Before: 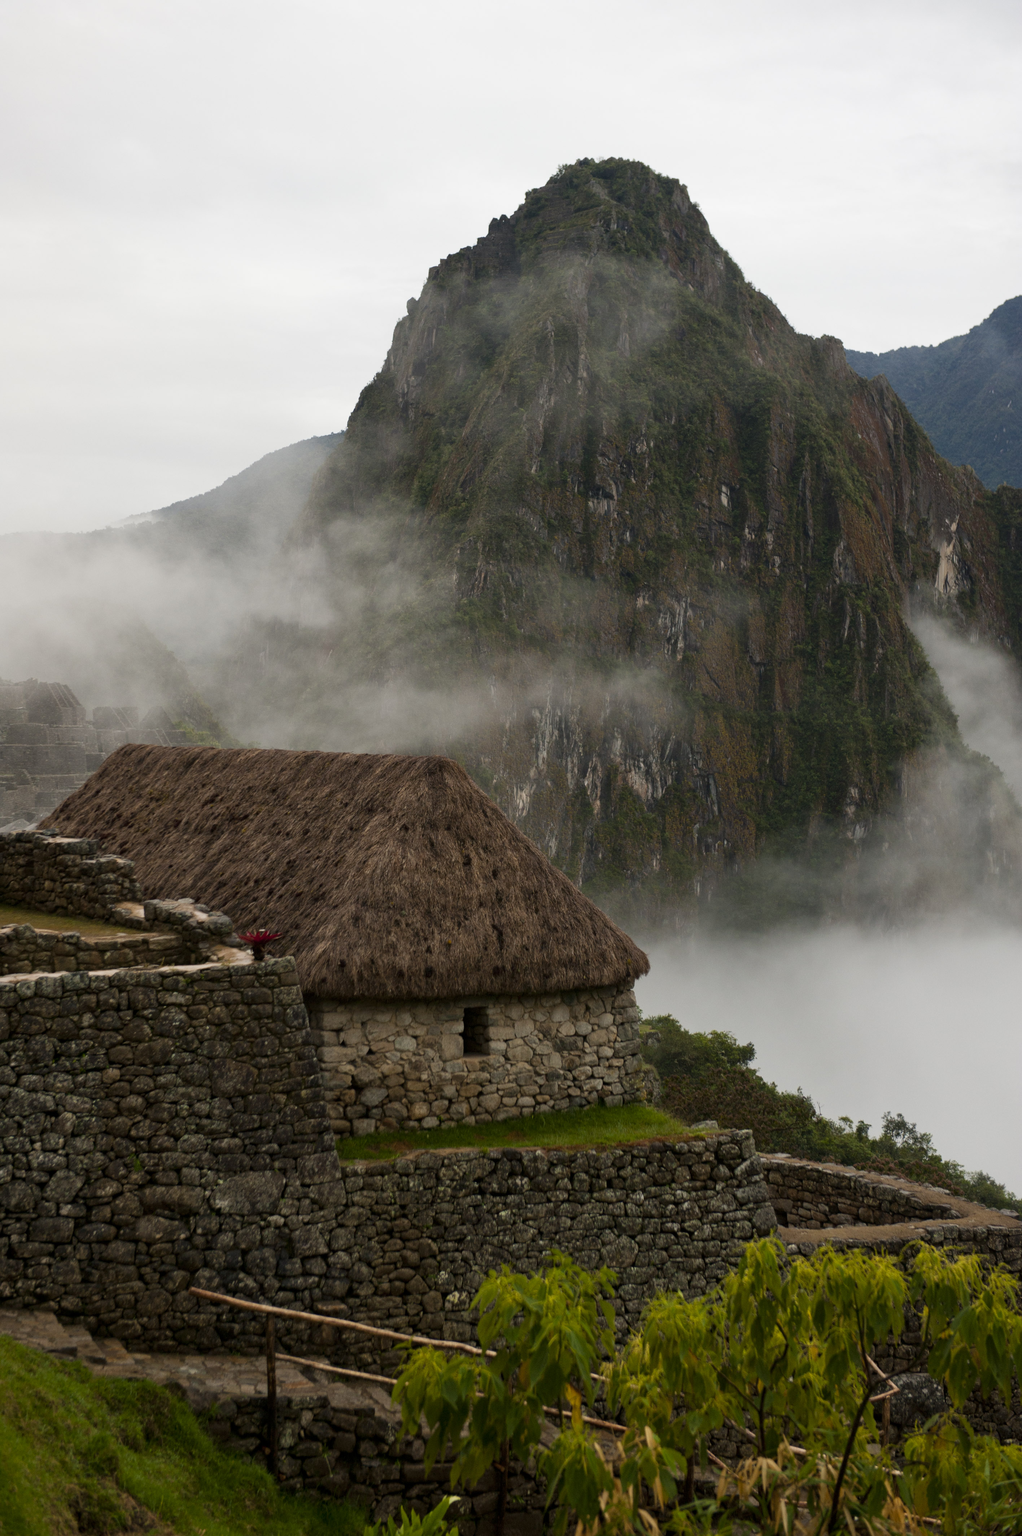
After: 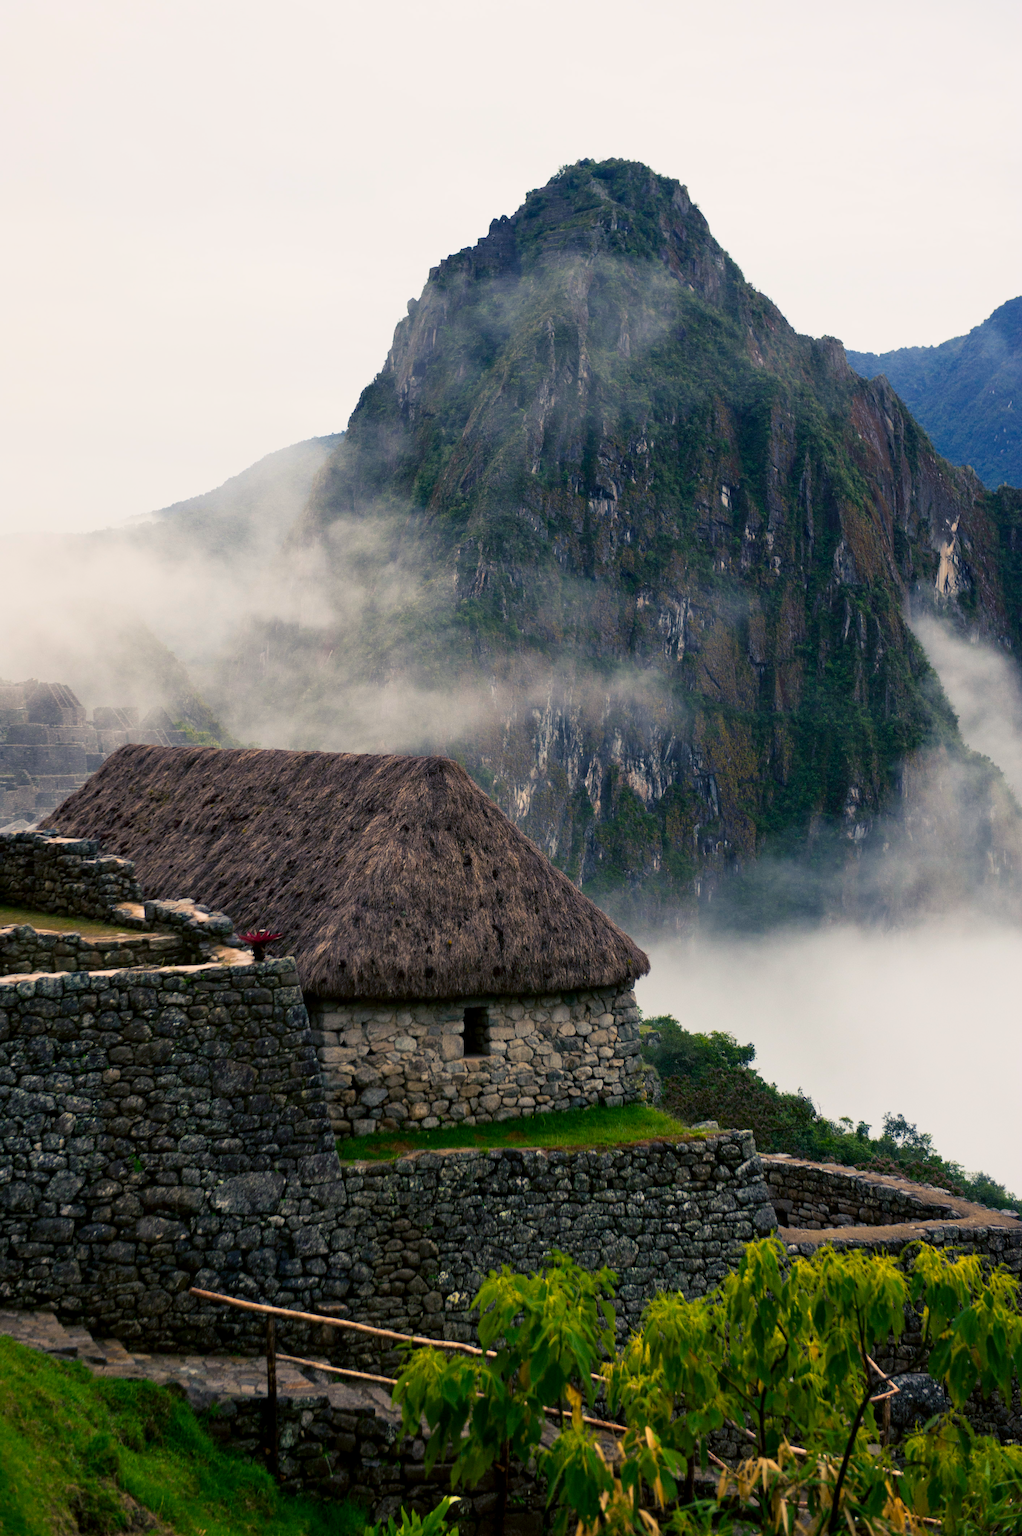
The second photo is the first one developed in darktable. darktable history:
color balance rgb: shadows lift › luminance -41.11%, shadows lift › chroma 14.098%, shadows lift › hue 260.9°, highlights gain › chroma 1.036%, highlights gain › hue 60.17°, perceptual saturation grading › global saturation 10.362%
exposure: black level correction 0.001, exposure 0.192 EV, compensate exposure bias true, compensate highlight preservation false
base curve: curves: ch0 [(0, 0) (0.088, 0.125) (0.176, 0.251) (0.354, 0.501) (0.613, 0.749) (1, 0.877)]
